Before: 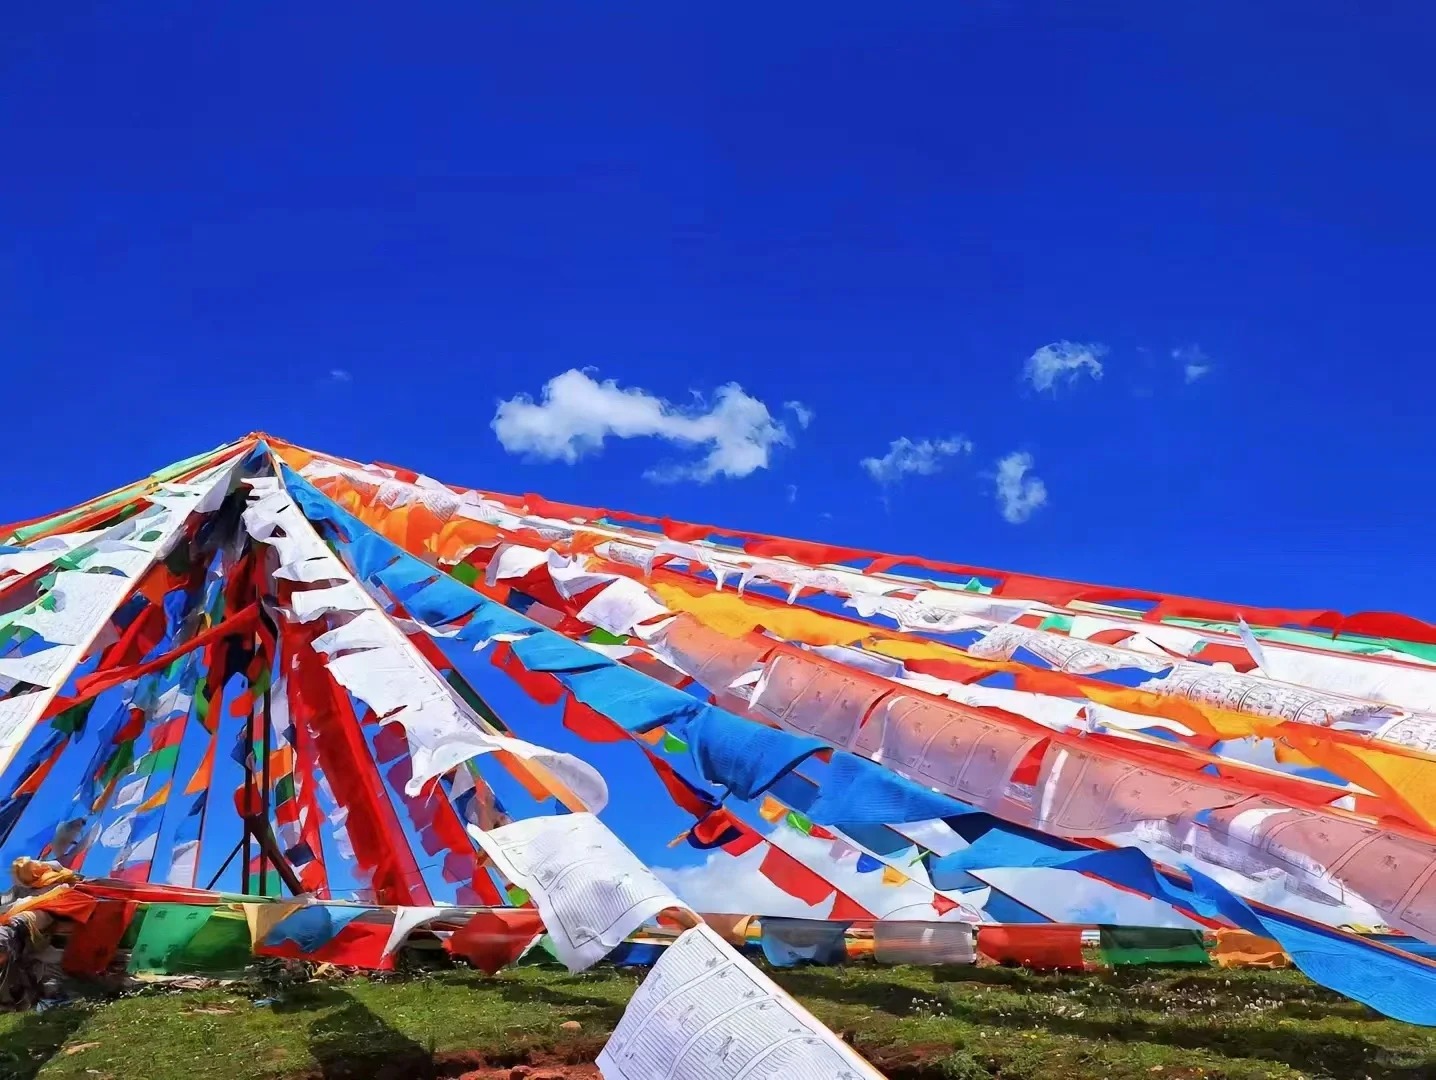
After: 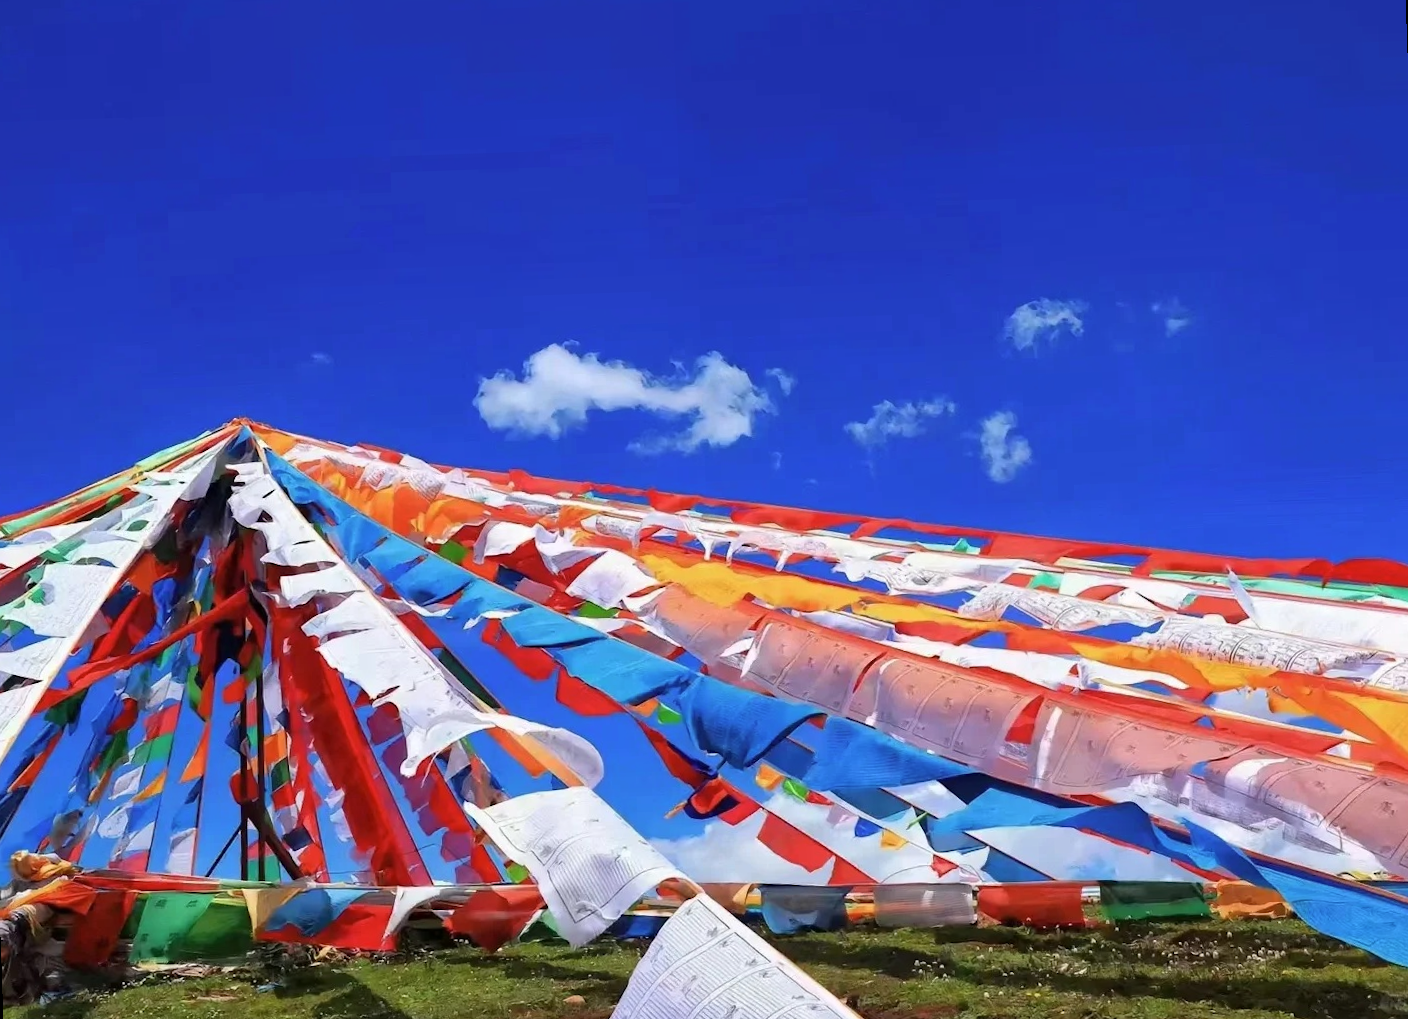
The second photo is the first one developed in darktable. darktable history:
contrast brightness saturation: saturation -0.05
tone equalizer: on, module defaults
rotate and perspective: rotation -2°, crop left 0.022, crop right 0.978, crop top 0.049, crop bottom 0.951
